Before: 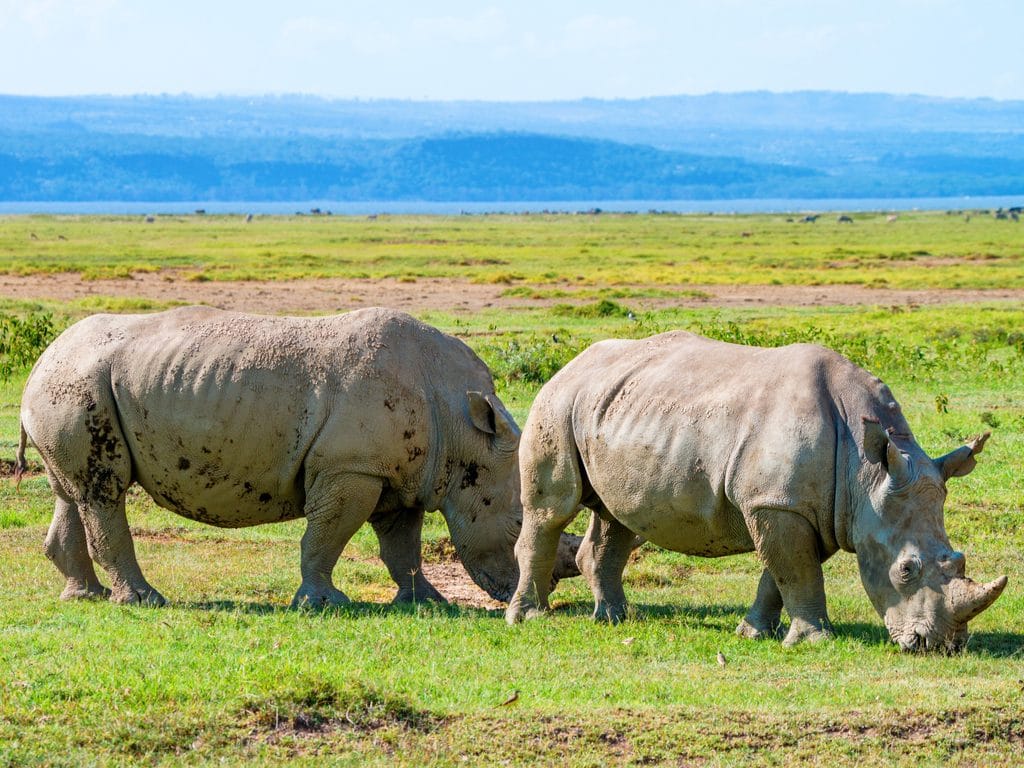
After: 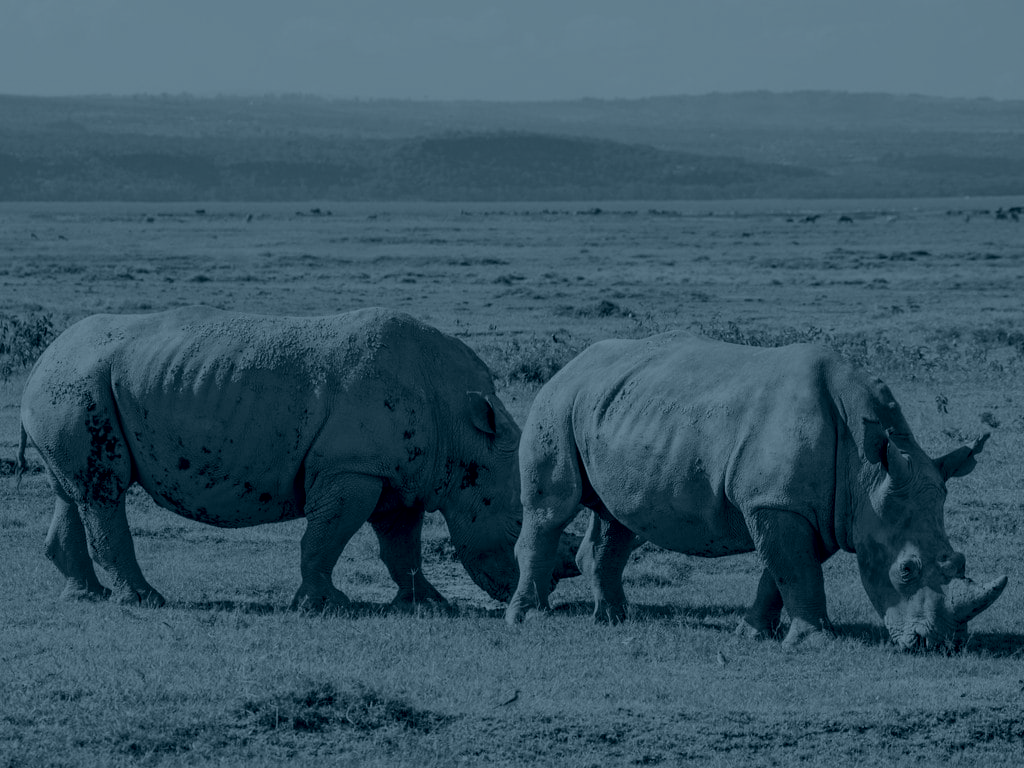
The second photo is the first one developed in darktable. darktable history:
colorize: hue 194.4°, saturation 29%, source mix 61.75%, lightness 3.98%, version 1
